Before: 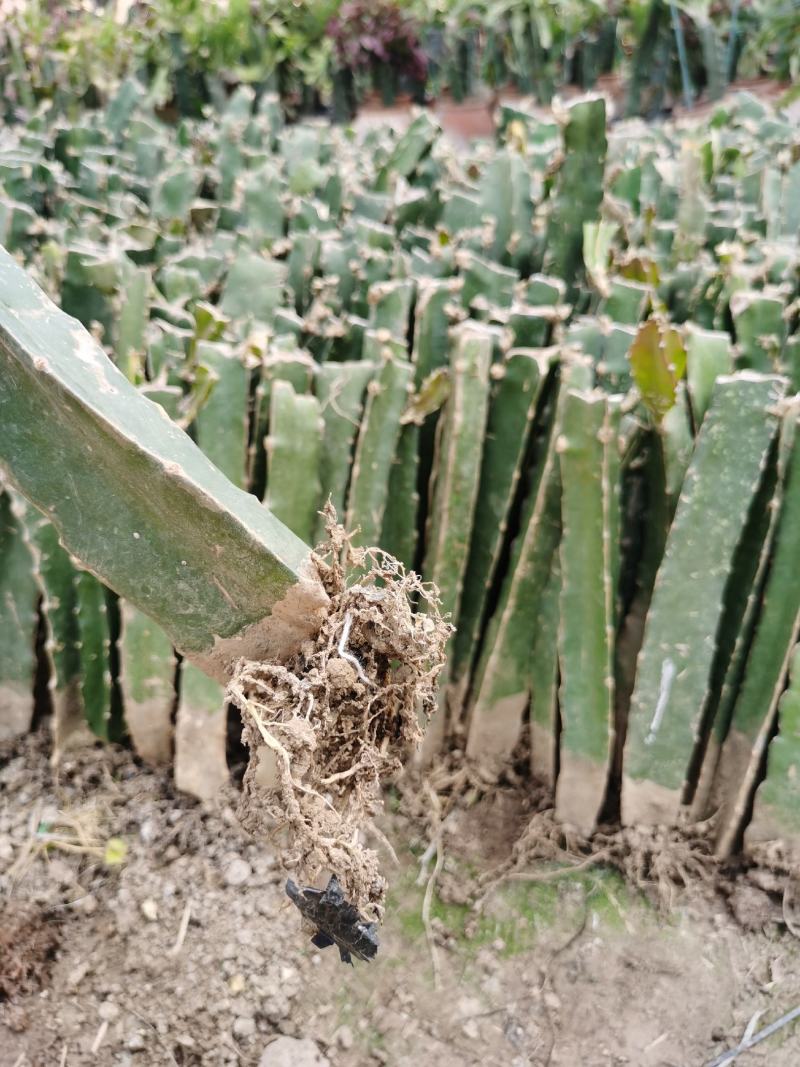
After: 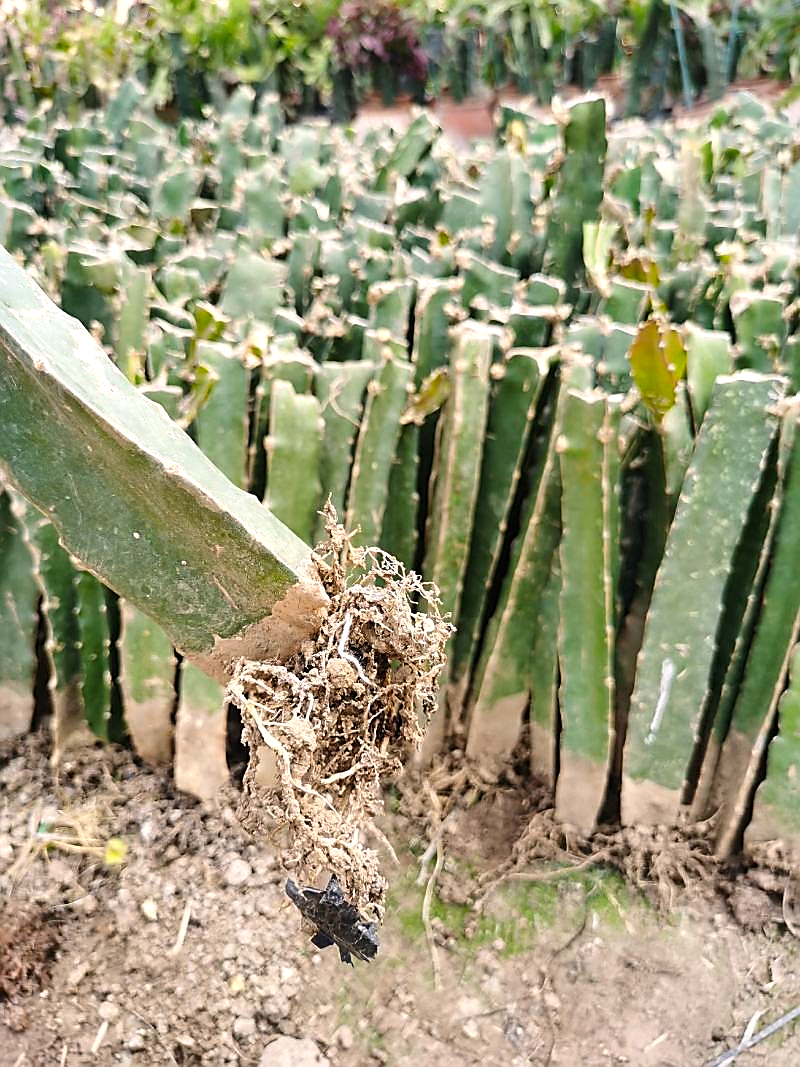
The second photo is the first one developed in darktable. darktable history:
color balance rgb: highlights gain › chroma 1.021%, highlights gain › hue 60.27°, perceptual saturation grading › global saturation 25.135%, perceptual brilliance grading › highlights 9.816%, perceptual brilliance grading › mid-tones 5.474%, global vibrance 2.979%
sharpen: radius 1.394, amount 1.237, threshold 0.664
